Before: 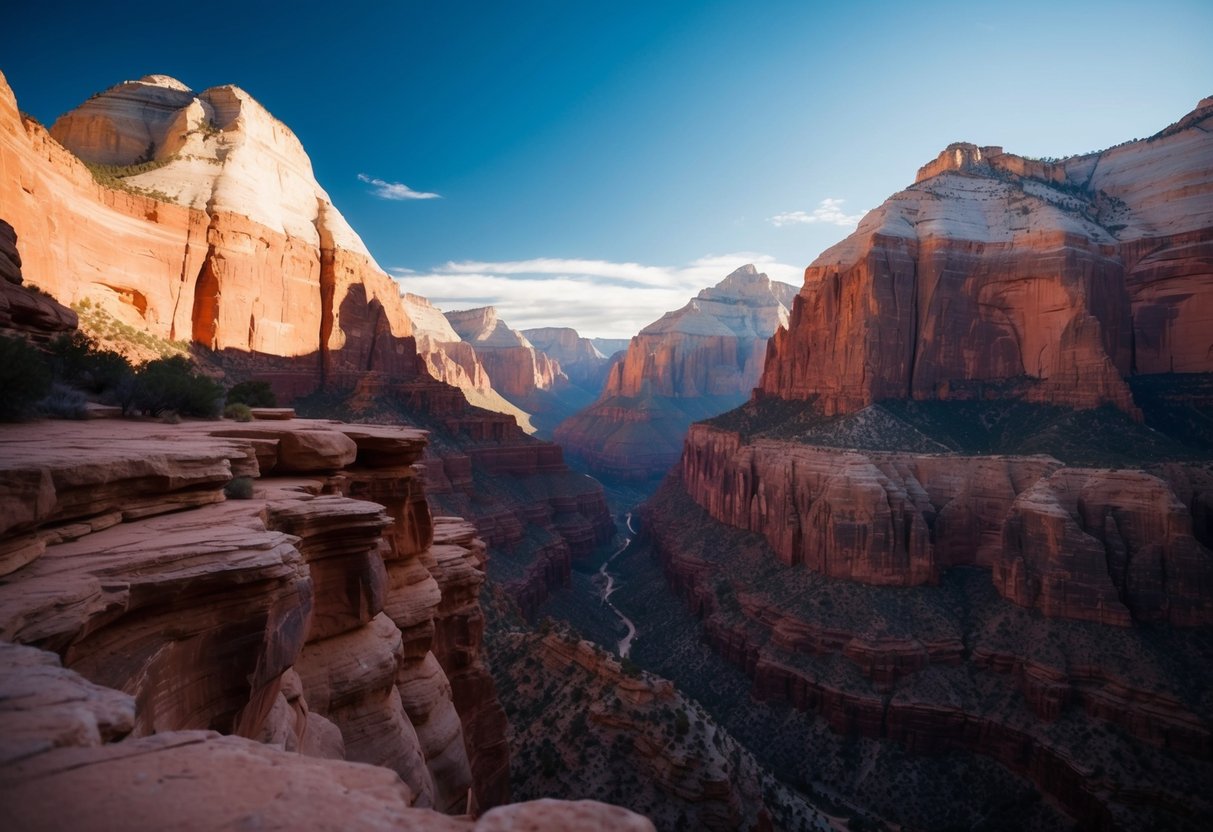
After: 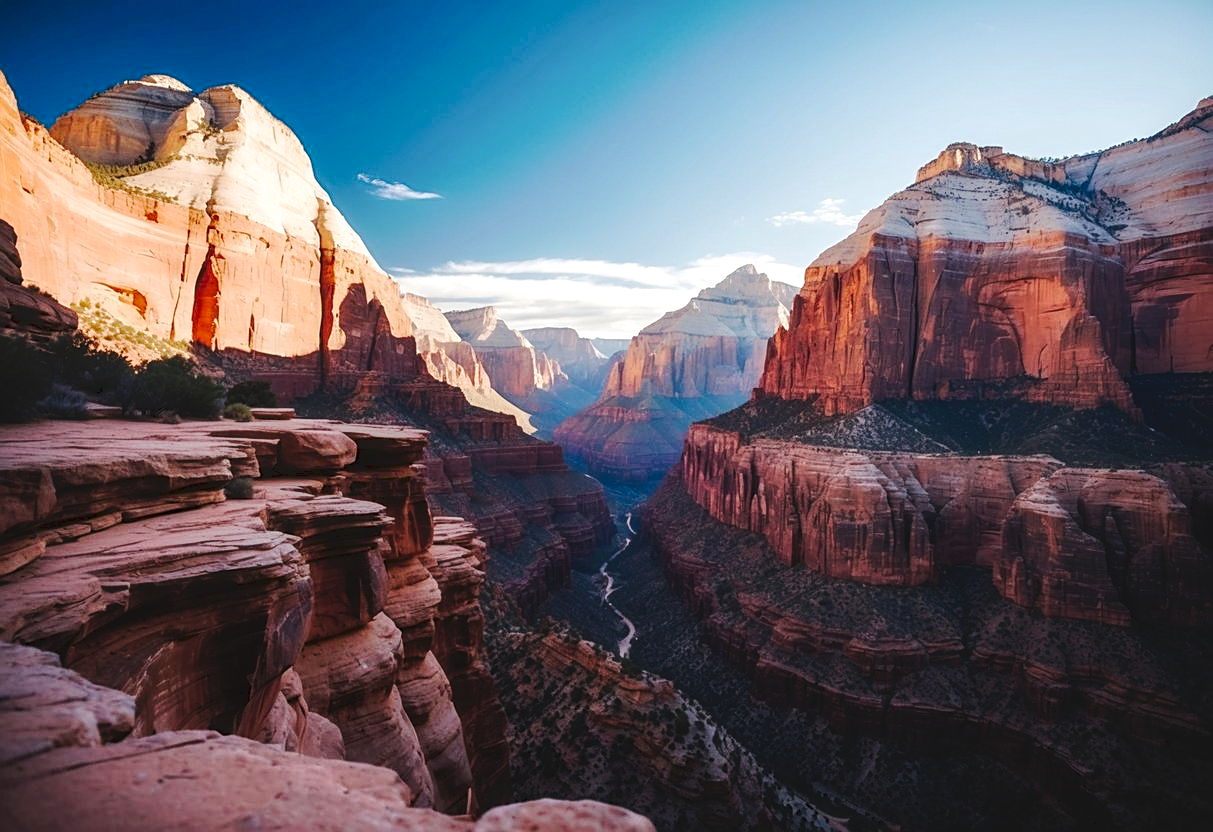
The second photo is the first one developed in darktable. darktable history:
exposure: exposure 0.128 EV, compensate highlight preservation false
tone curve: curves: ch0 [(0, 0) (0.003, 0.076) (0.011, 0.081) (0.025, 0.084) (0.044, 0.092) (0.069, 0.1) (0.1, 0.117) (0.136, 0.144) (0.177, 0.186) (0.224, 0.237) (0.277, 0.306) (0.335, 0.39) (0.399, 0.494) (0.468, 0.574) (0.543, 0.666) (0.623, 0.722) (0.709, 0.79) (0.801, 0.855) (0.898, 0.926) (1, 1)], preserve colors none
sharpen: on, module defaults
local contrast: detail 130%
